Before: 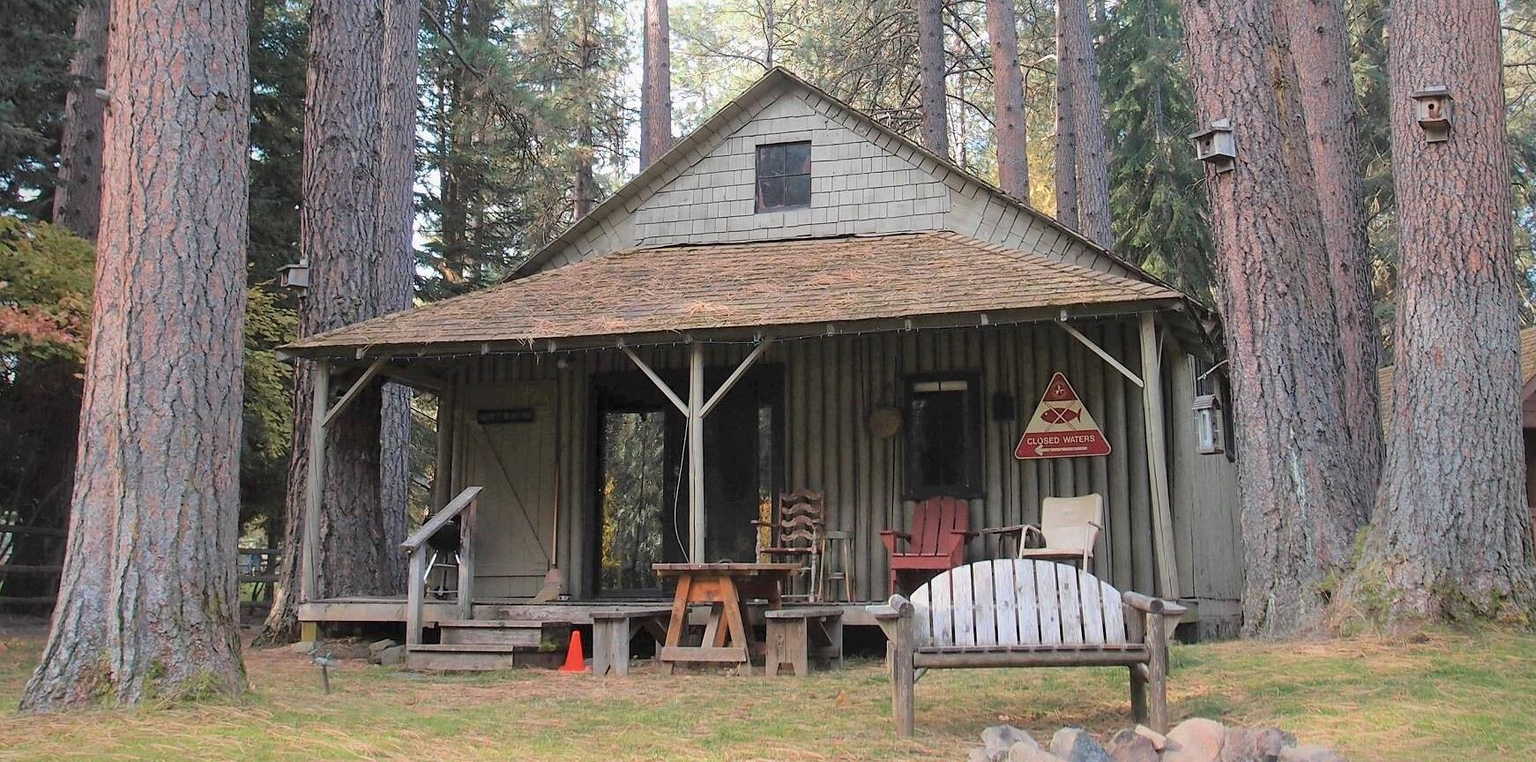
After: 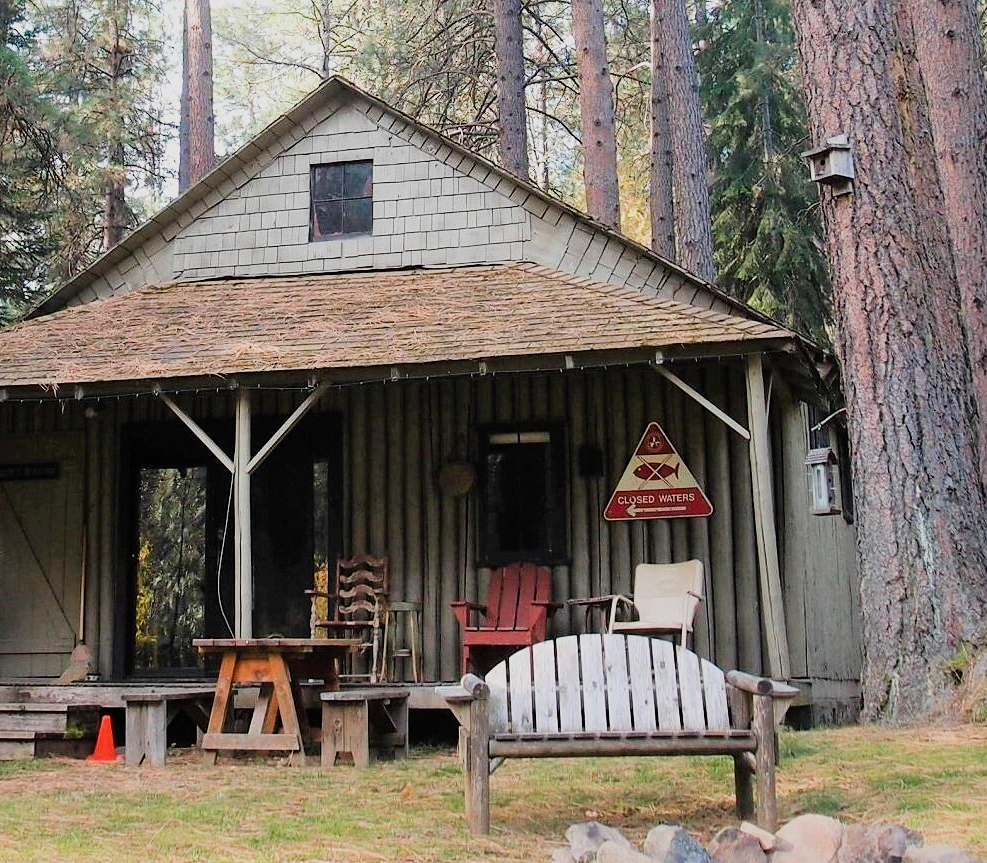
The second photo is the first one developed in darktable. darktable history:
crop: left 31.458%, top 0%, right 11.876%
sigmoid: contrast 1.7
